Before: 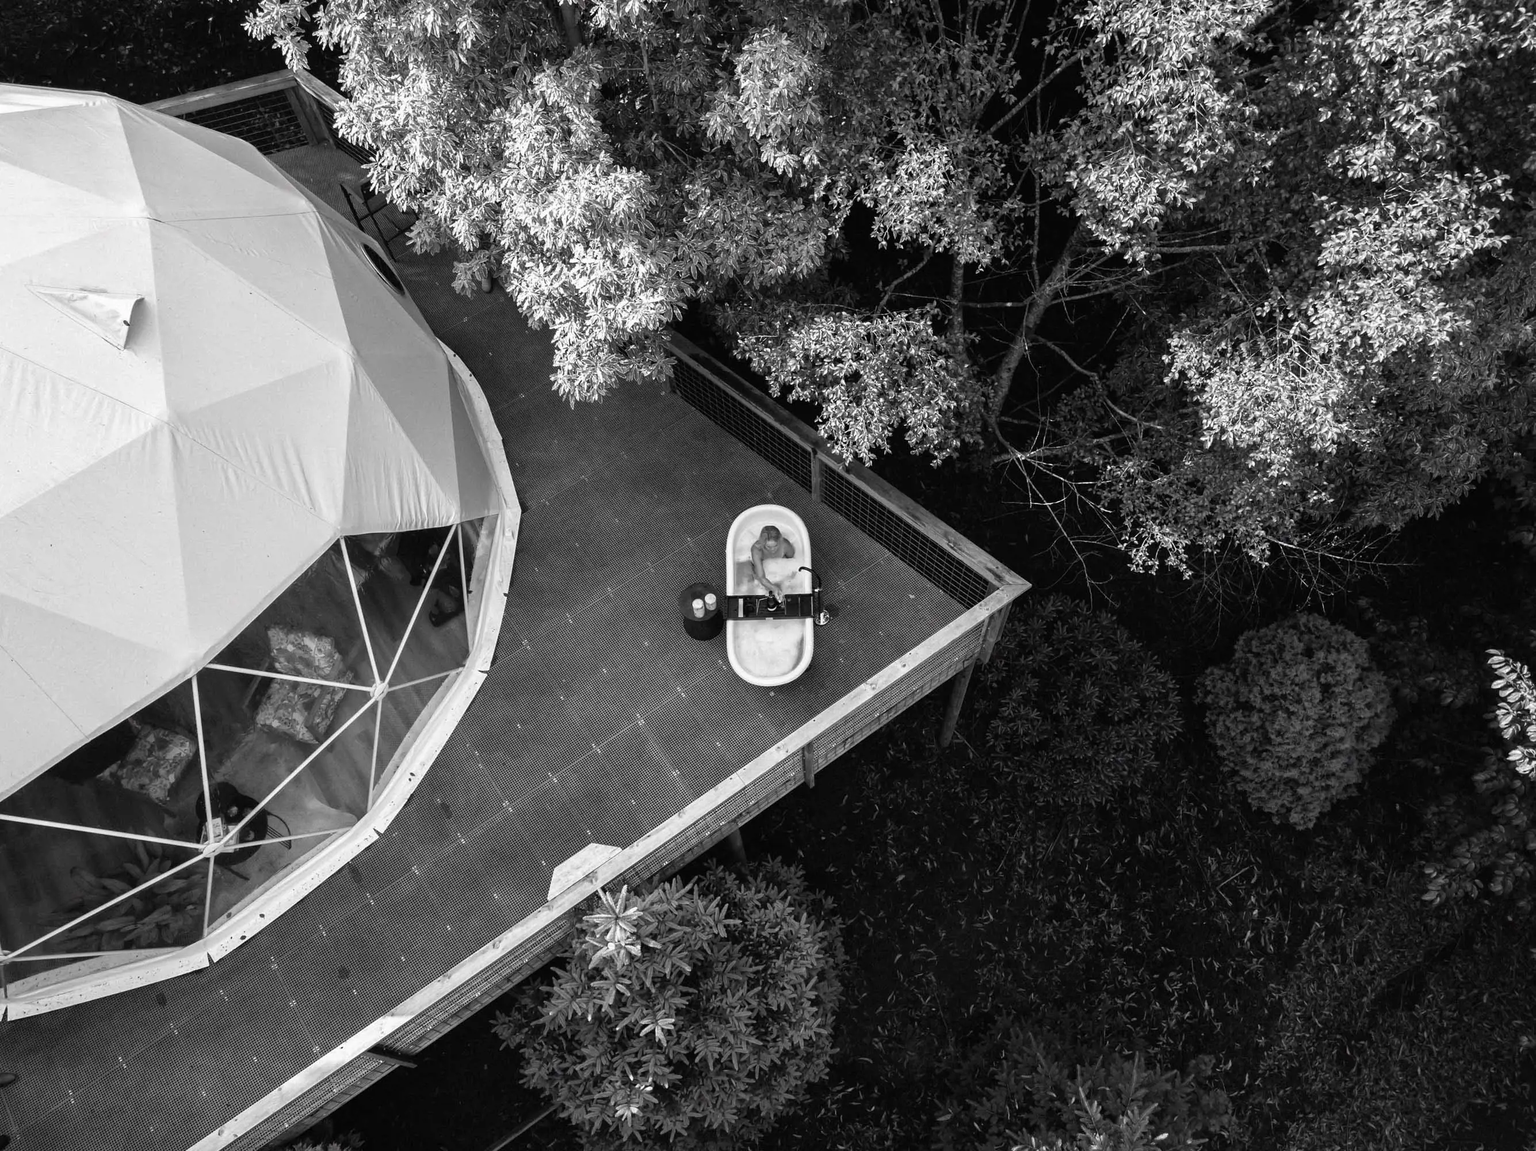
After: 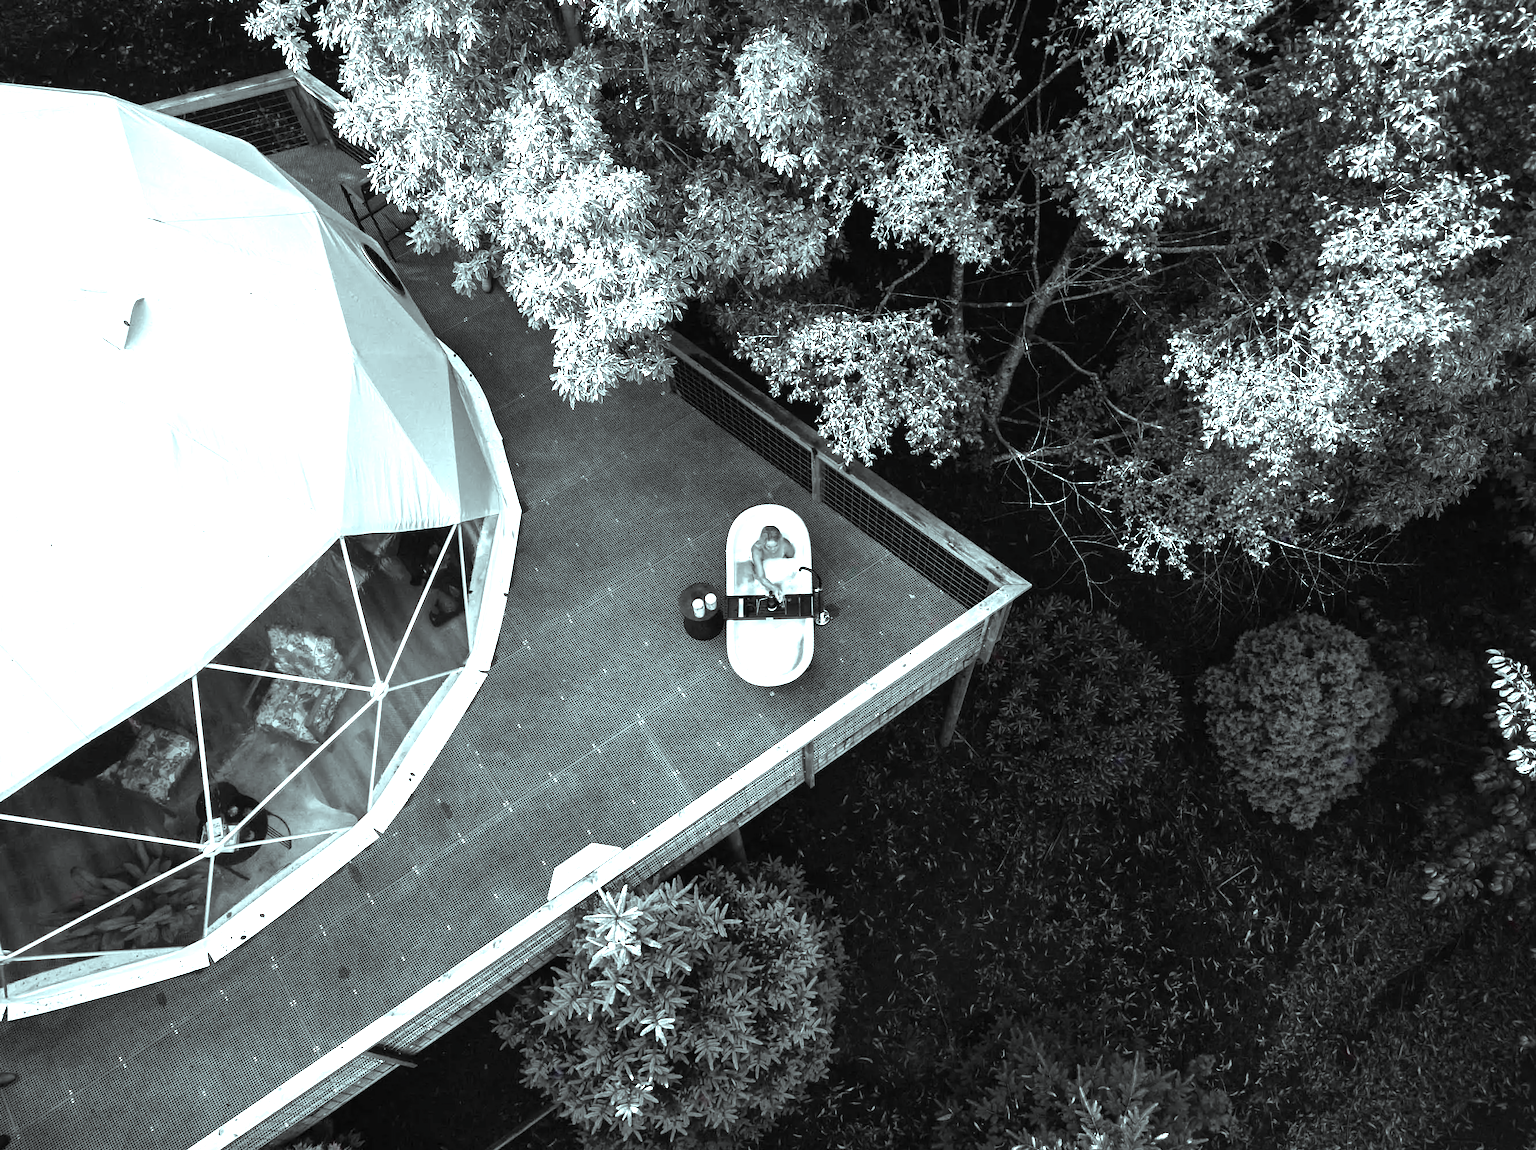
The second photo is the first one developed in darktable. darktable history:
color balance rgb: highlights gain › luminance 15.561%, highlights gain › chroma 3.99%, highlights gain › hue 211.62°, perceptual saturation grading › global saturation 26.348%, perceptual saturation grading › highlights -27.786%, perceptual saturation grading › mid-tones 15.289%, perceptual saturation grading › shadows 34.009%, perceptual brilliance grading › global brilliance 29.479%, global vibrance 25.247%
